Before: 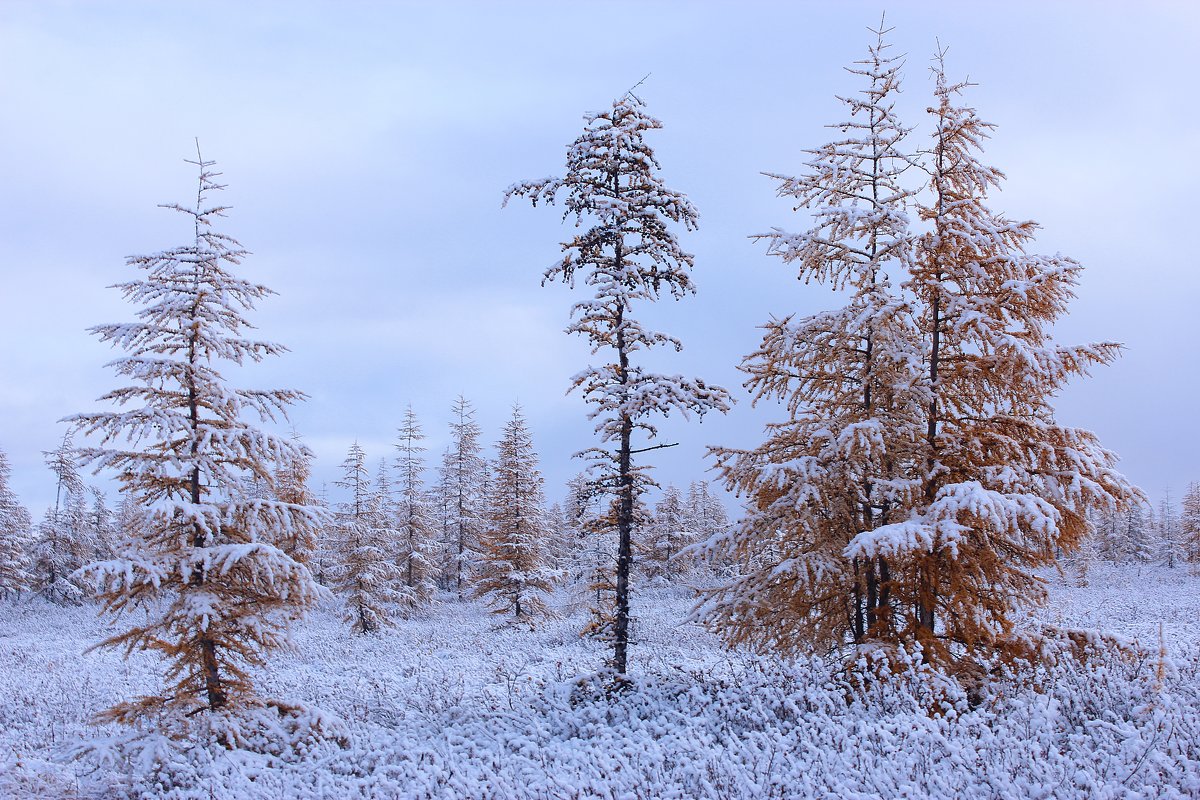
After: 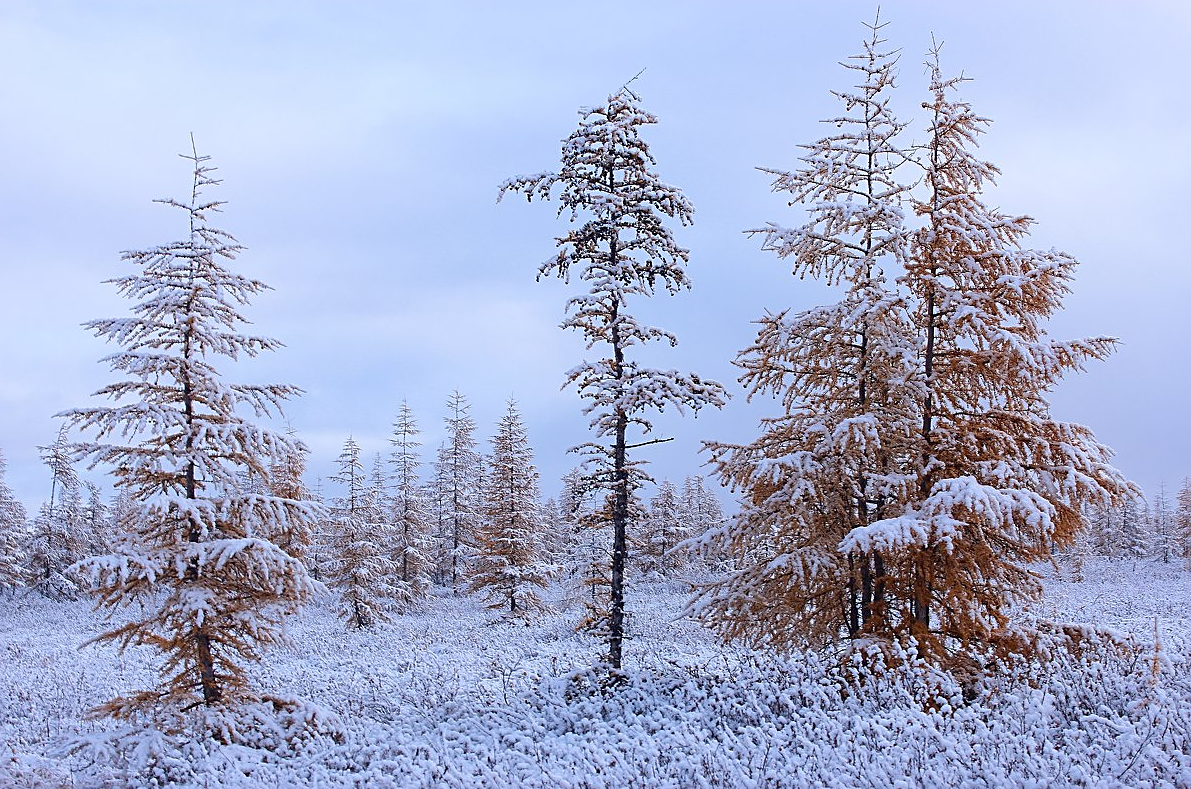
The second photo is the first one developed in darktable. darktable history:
crop: left 0.49%, top 0.63%, right 0.23%, bottom 0.663%
sharpen: on, module defaults
